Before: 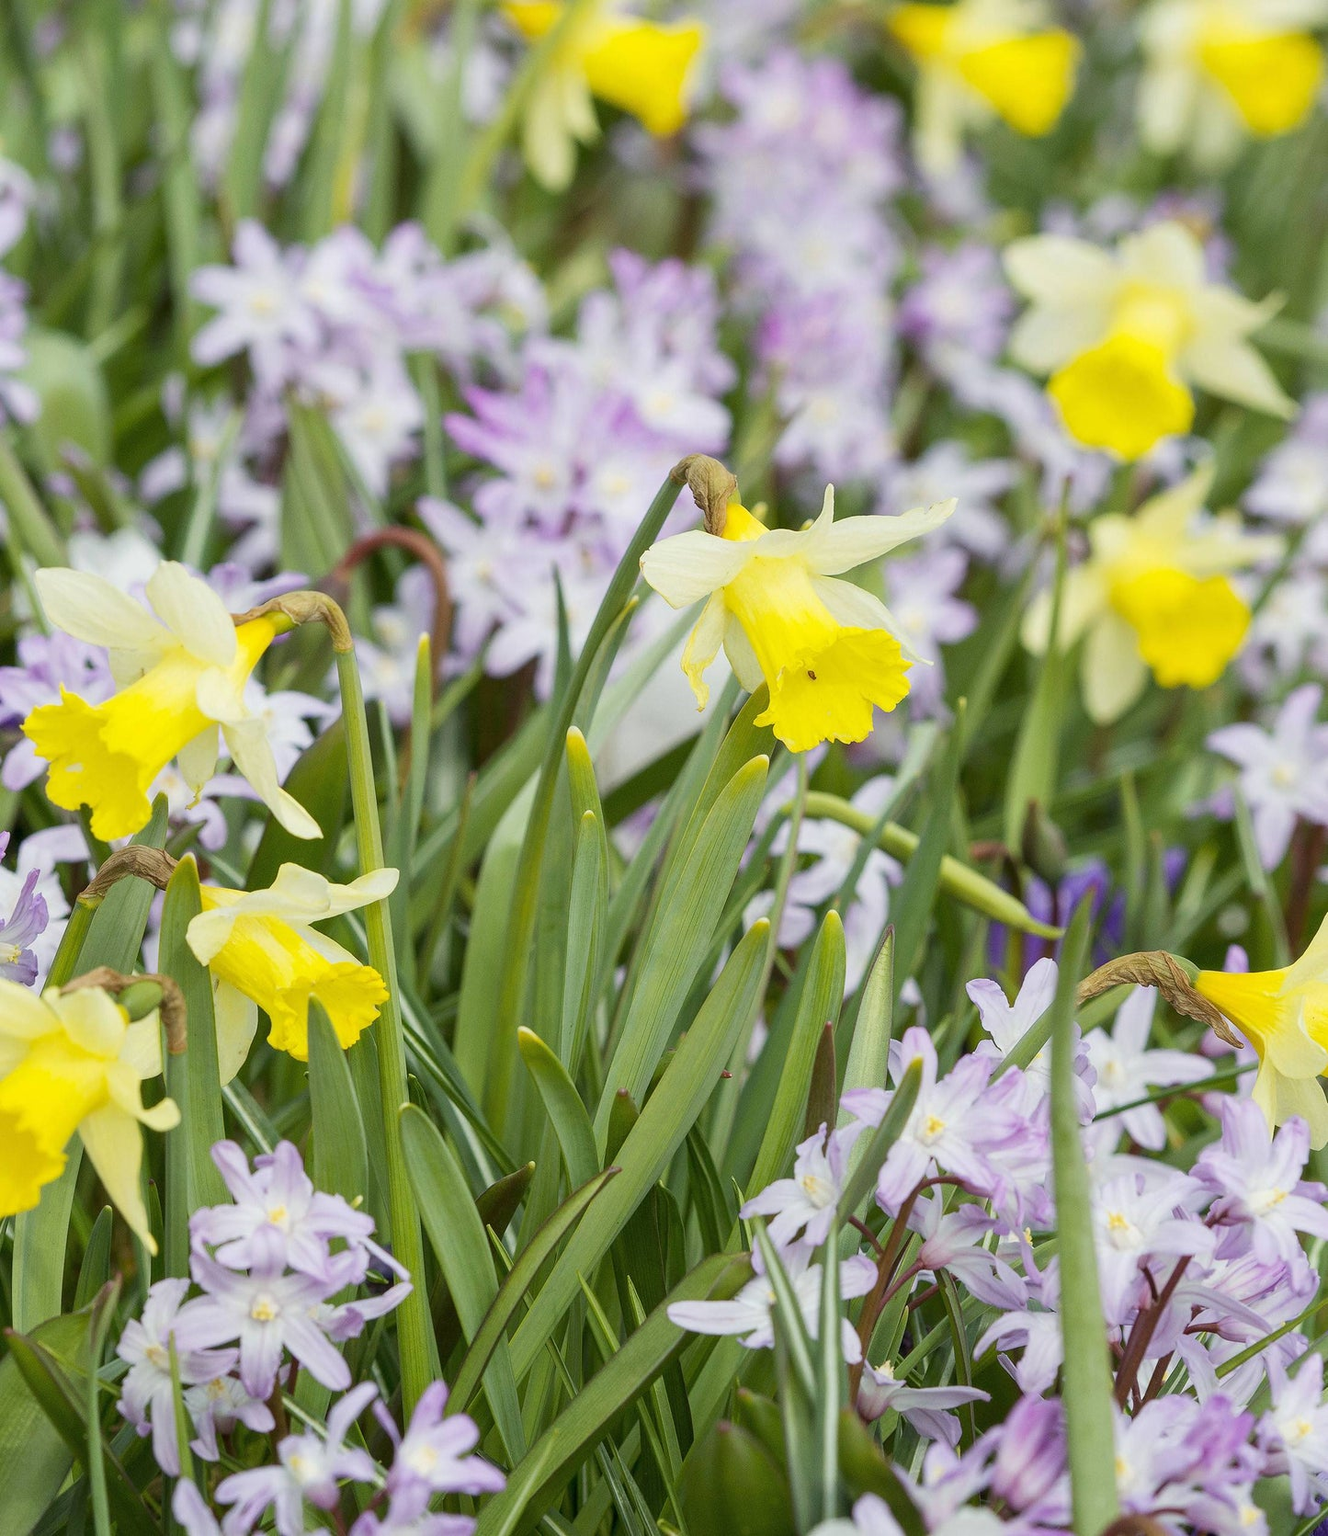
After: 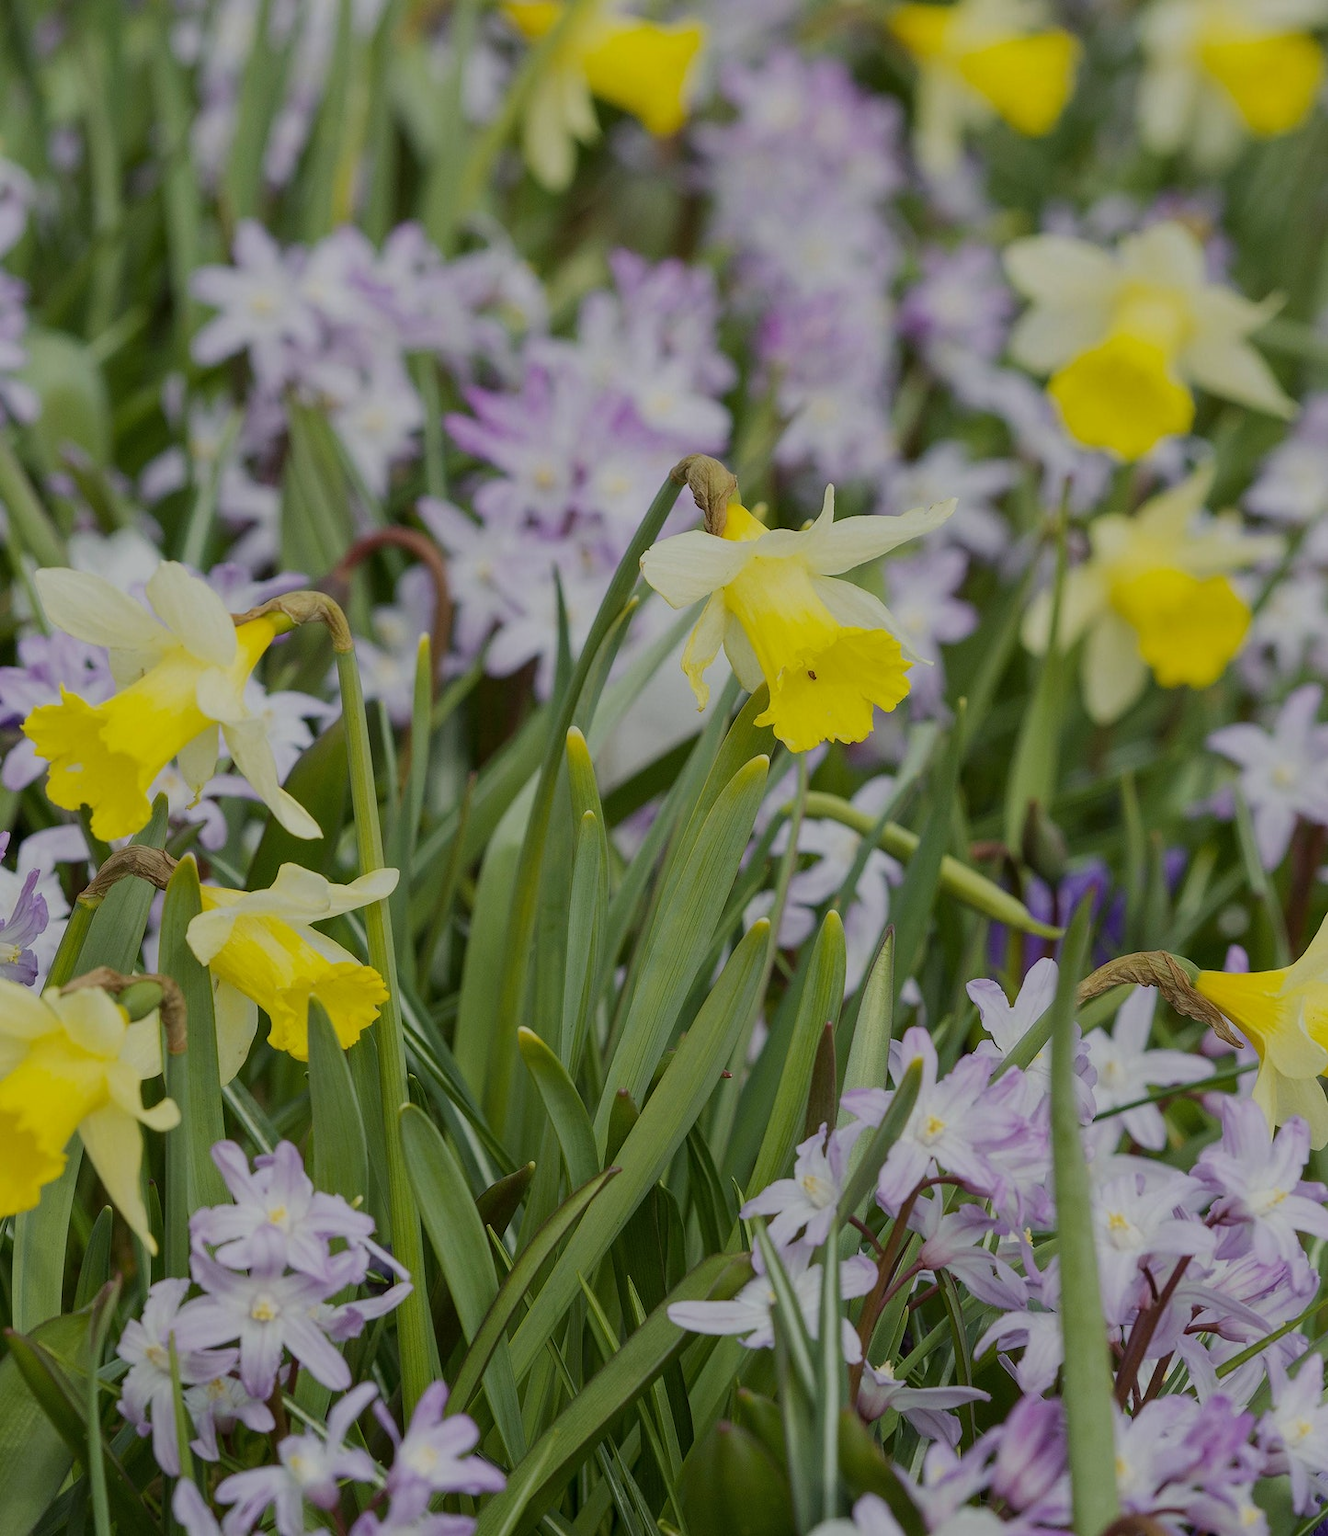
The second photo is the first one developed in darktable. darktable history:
exposure: black level correction 0, exposure -0.864 EV, compensate exposure bias true, compensate highlight preservation false
